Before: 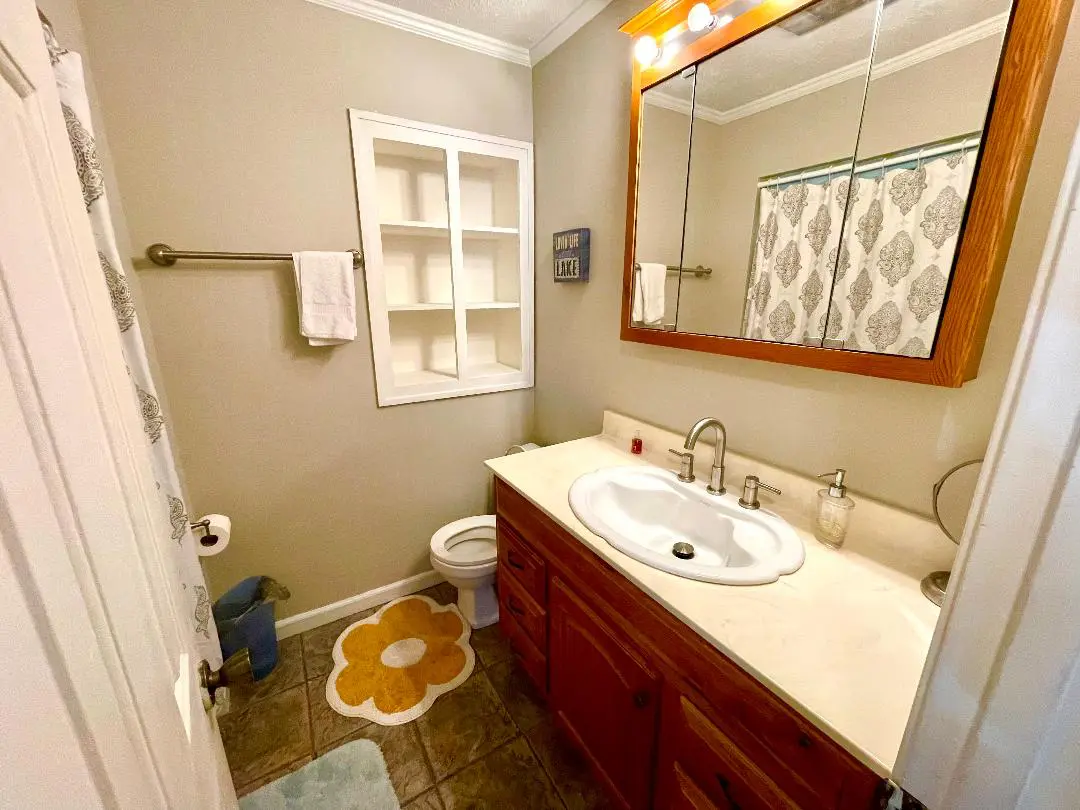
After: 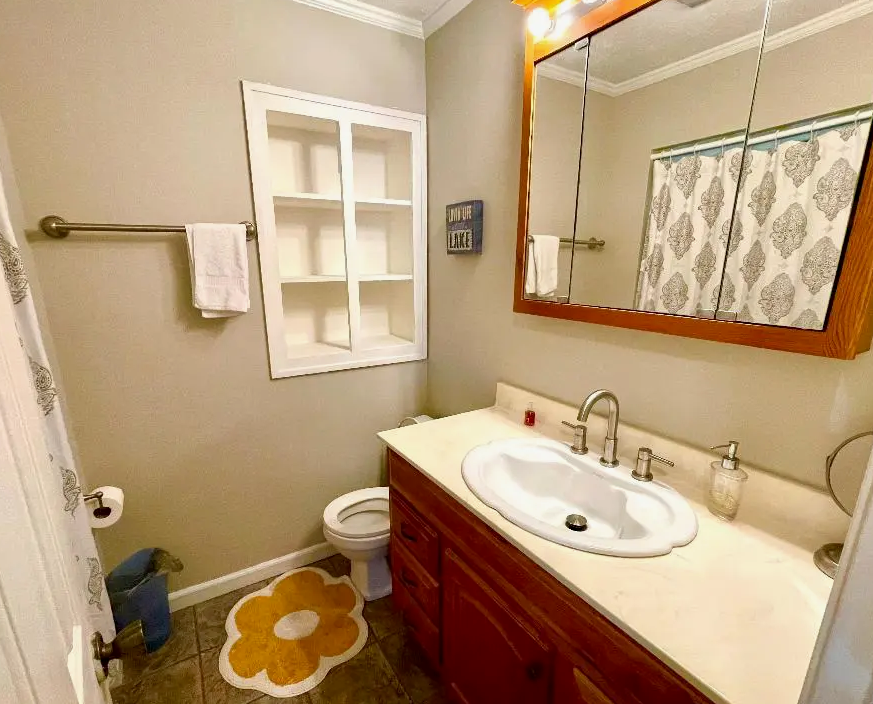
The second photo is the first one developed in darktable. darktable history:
crop: left 9.929%, top 3.475%, right 9.188%, bottom 9.529%
exposure: black level correction 0.002, exposure -0.1 EV, compensate highlight preservation false
